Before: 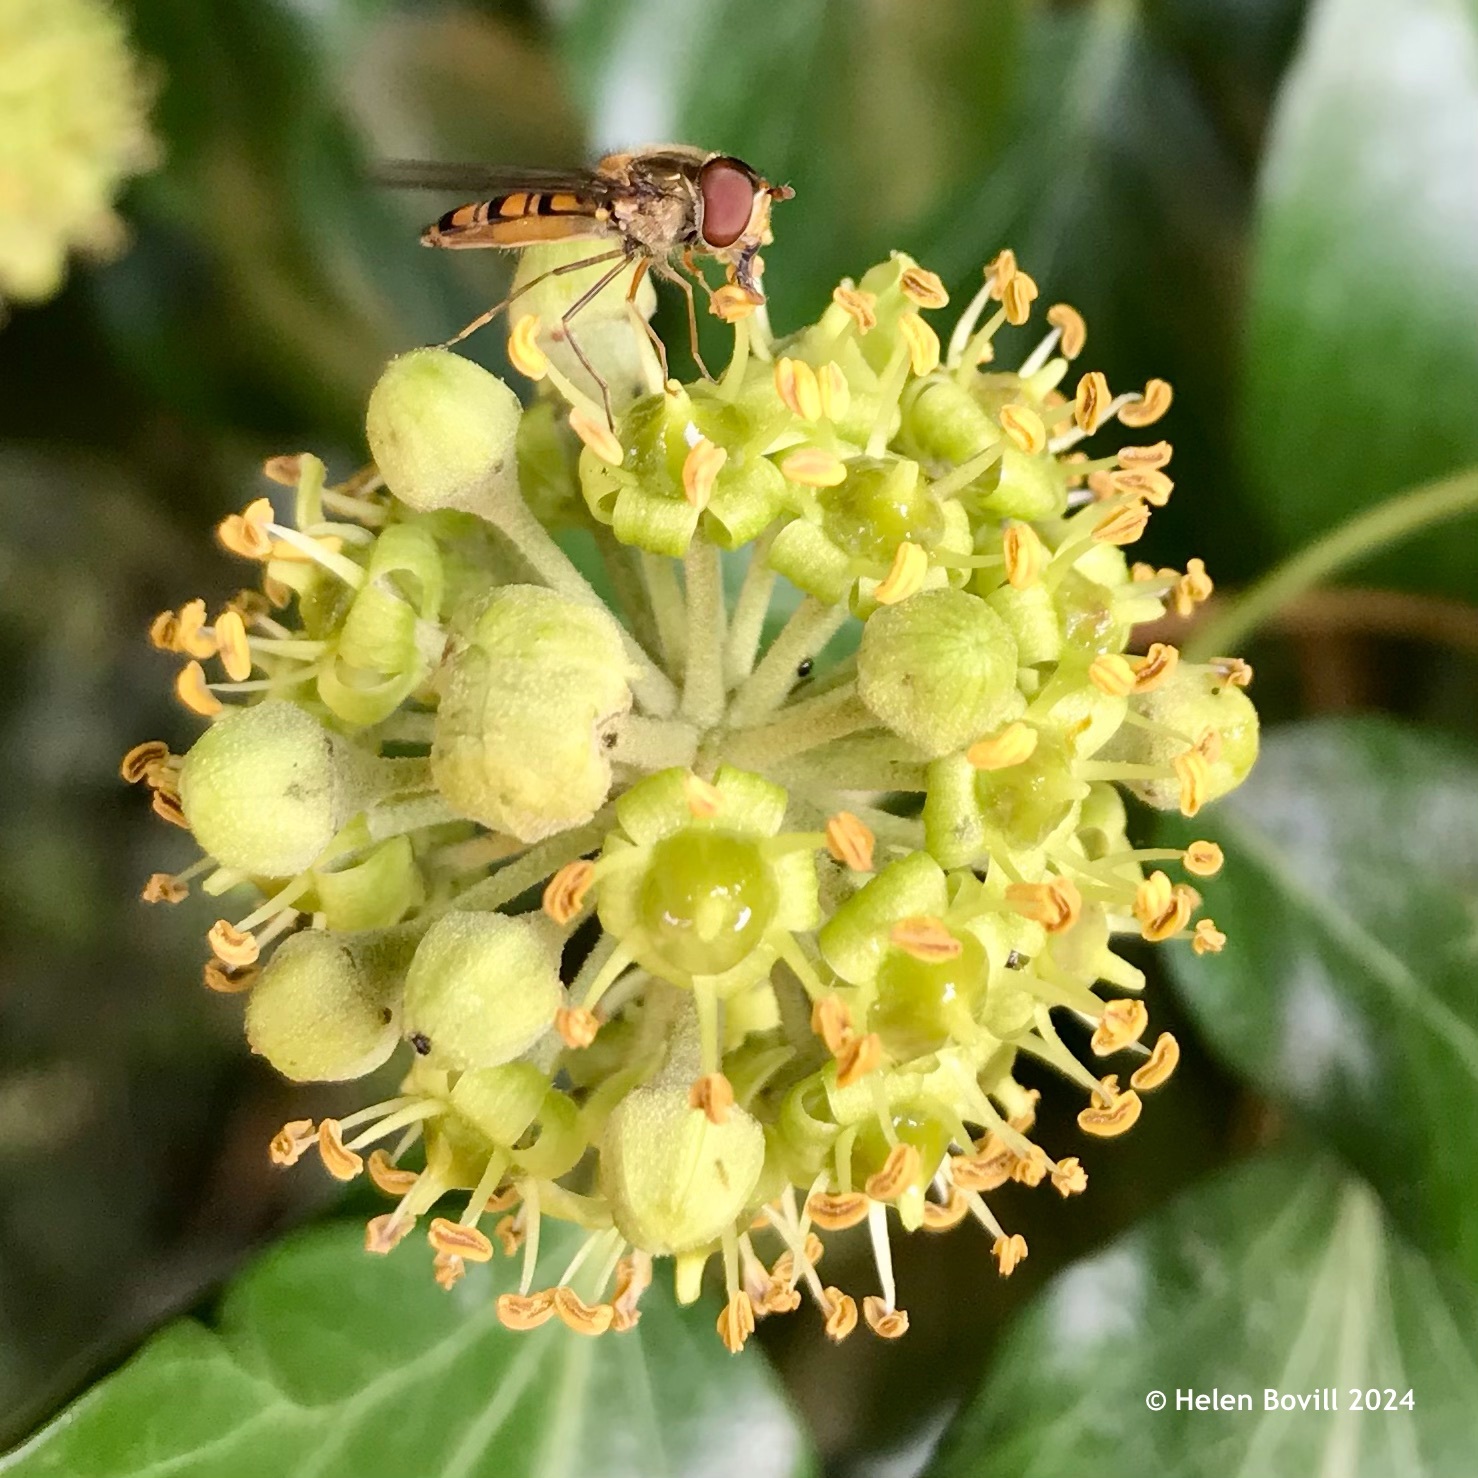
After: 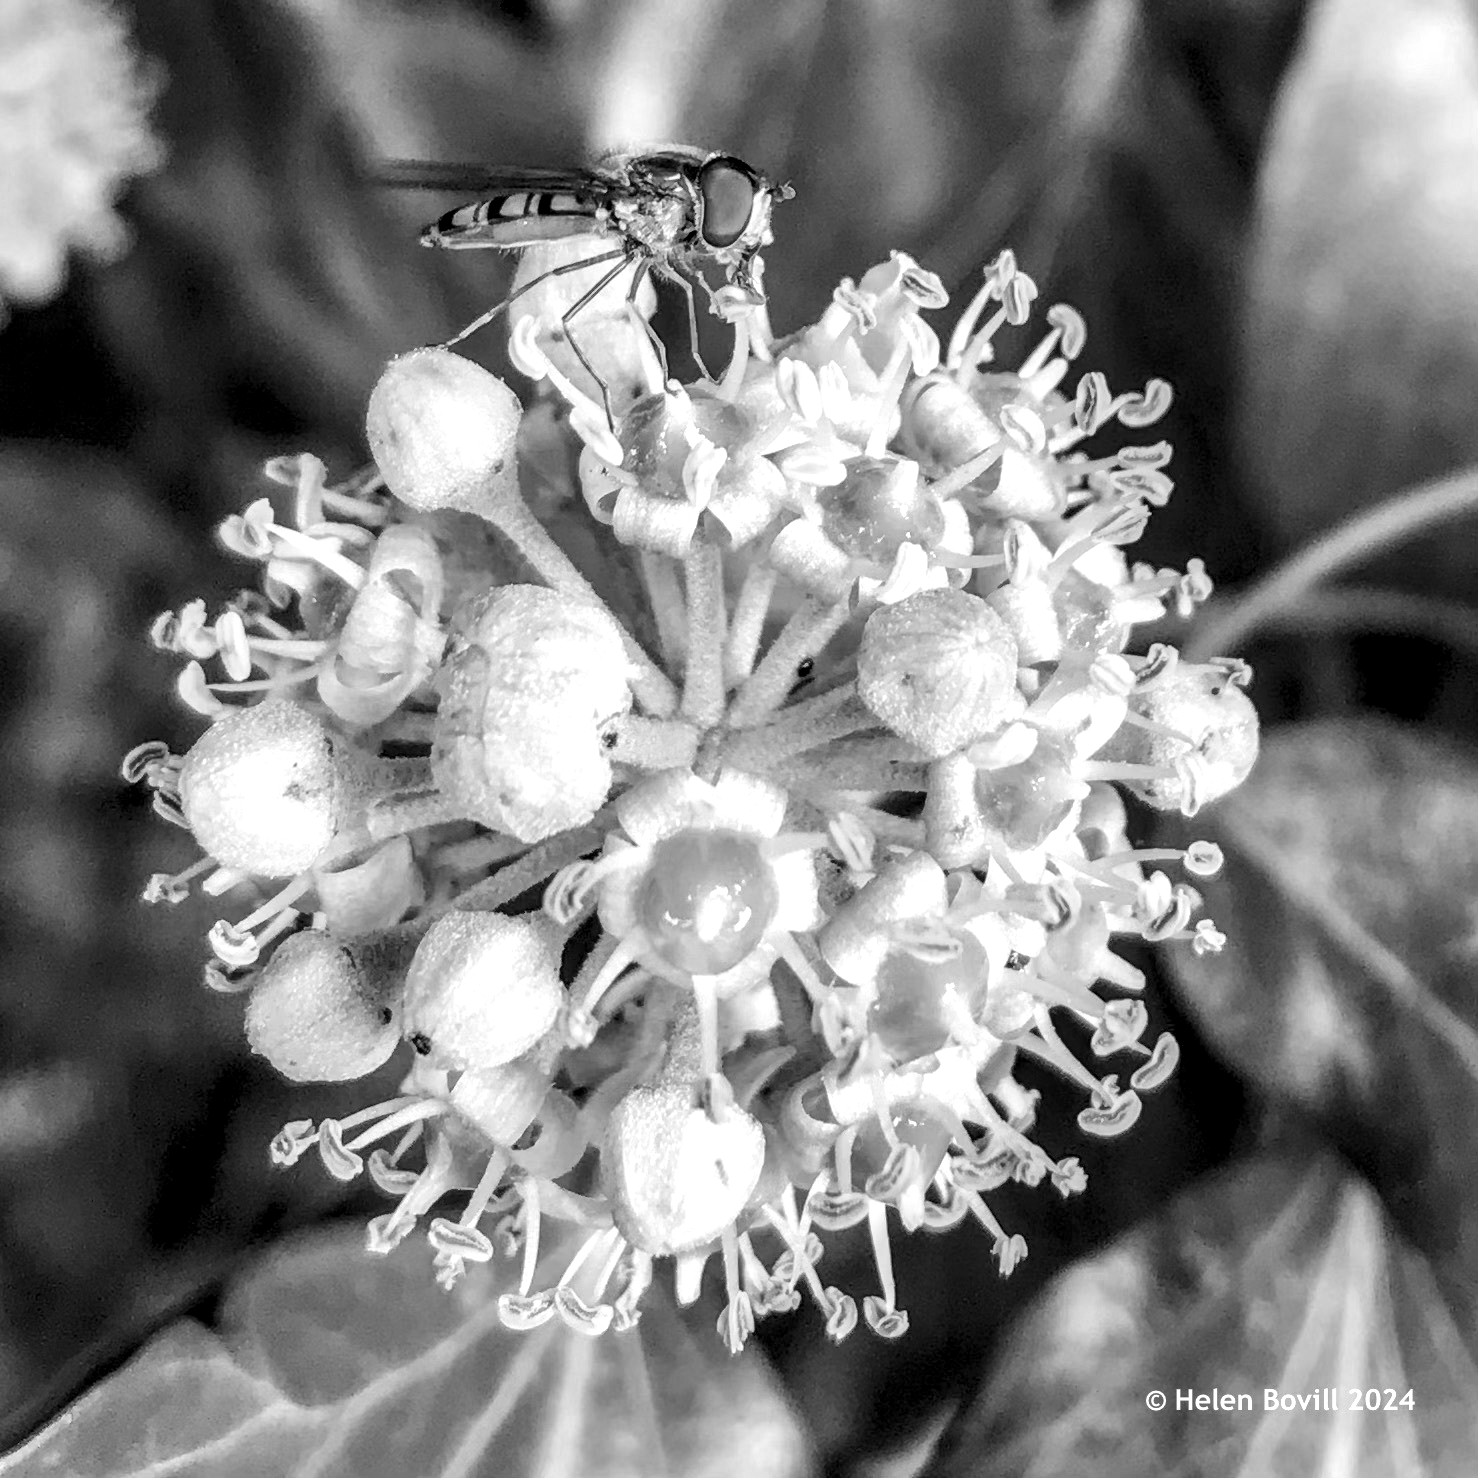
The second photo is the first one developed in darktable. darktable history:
monochrome: a 32, b 64, size 2.3
color correction: highlights a* 0.207, highlights b* 2.7, shadows a* -0.874, shadows b* -4.78
local contrast: highlights 12%, shadows 38%, detail 183%, midtone range 0.471
